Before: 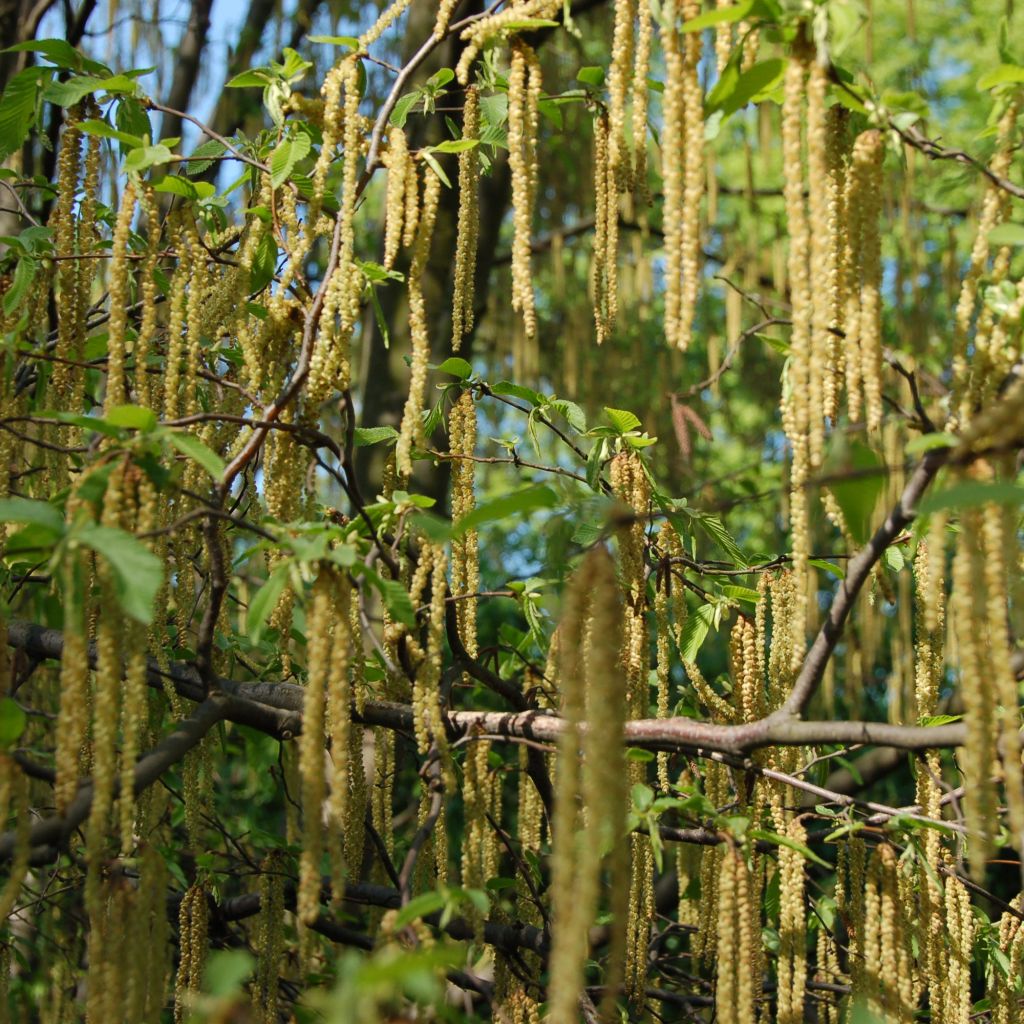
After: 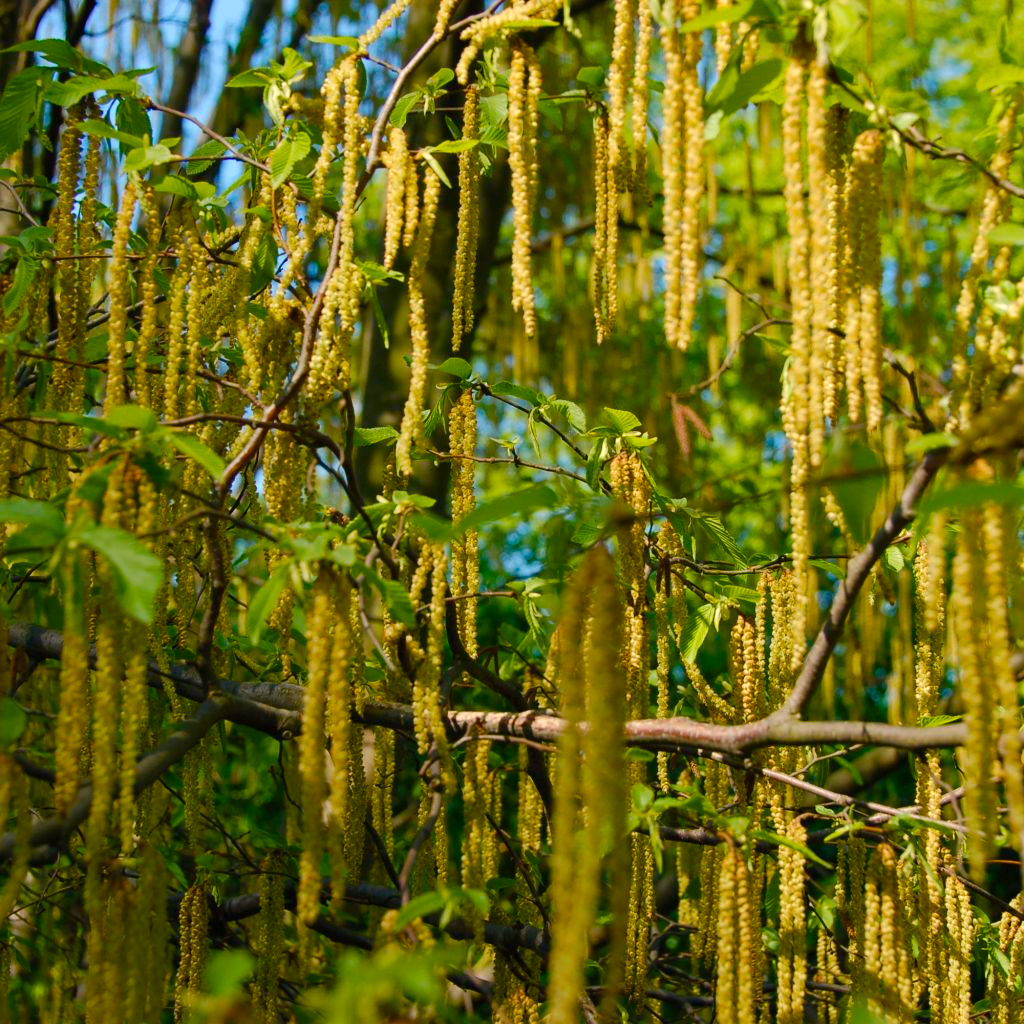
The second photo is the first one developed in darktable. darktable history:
color balance rgb: shadows lift › chroma 2.057%, shadows lift › hue 246.85°, highlights gain › chroma 1.681%, highlights gain › hue 55.34°, linear chroma grading › global chroma 7.895%, perceptual saturation grading › global saturation 13.63%, perceptual saturation grading › highlights -25.099%, perceptual saturation grading › shadows 29.808%, global vibrance 50.241%
